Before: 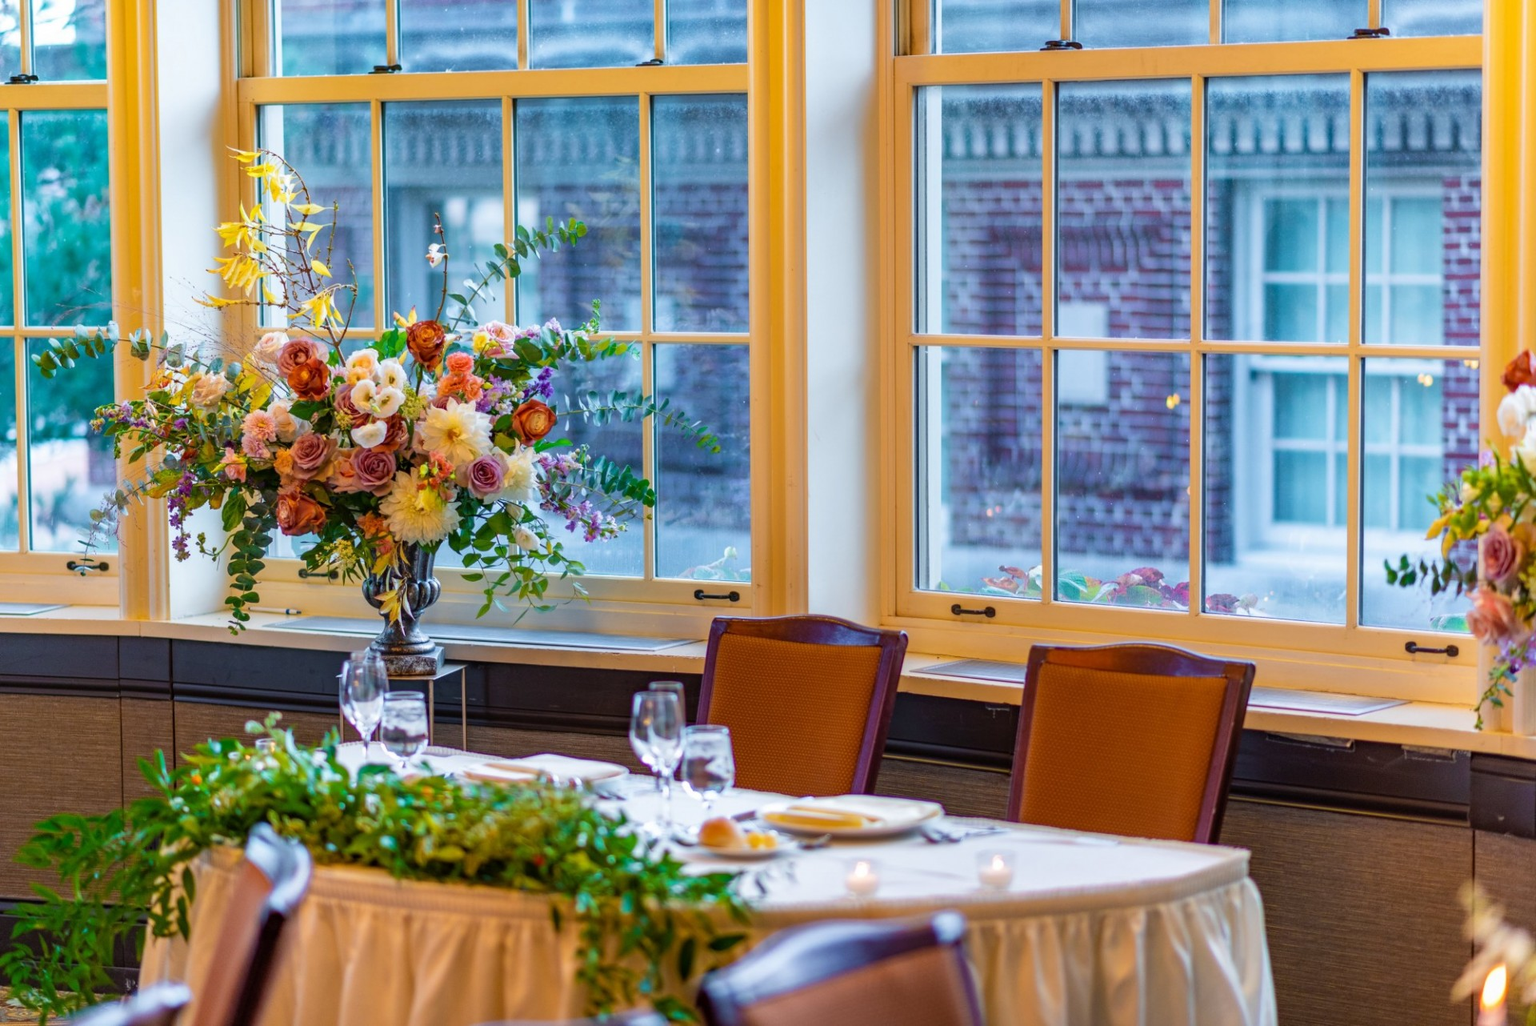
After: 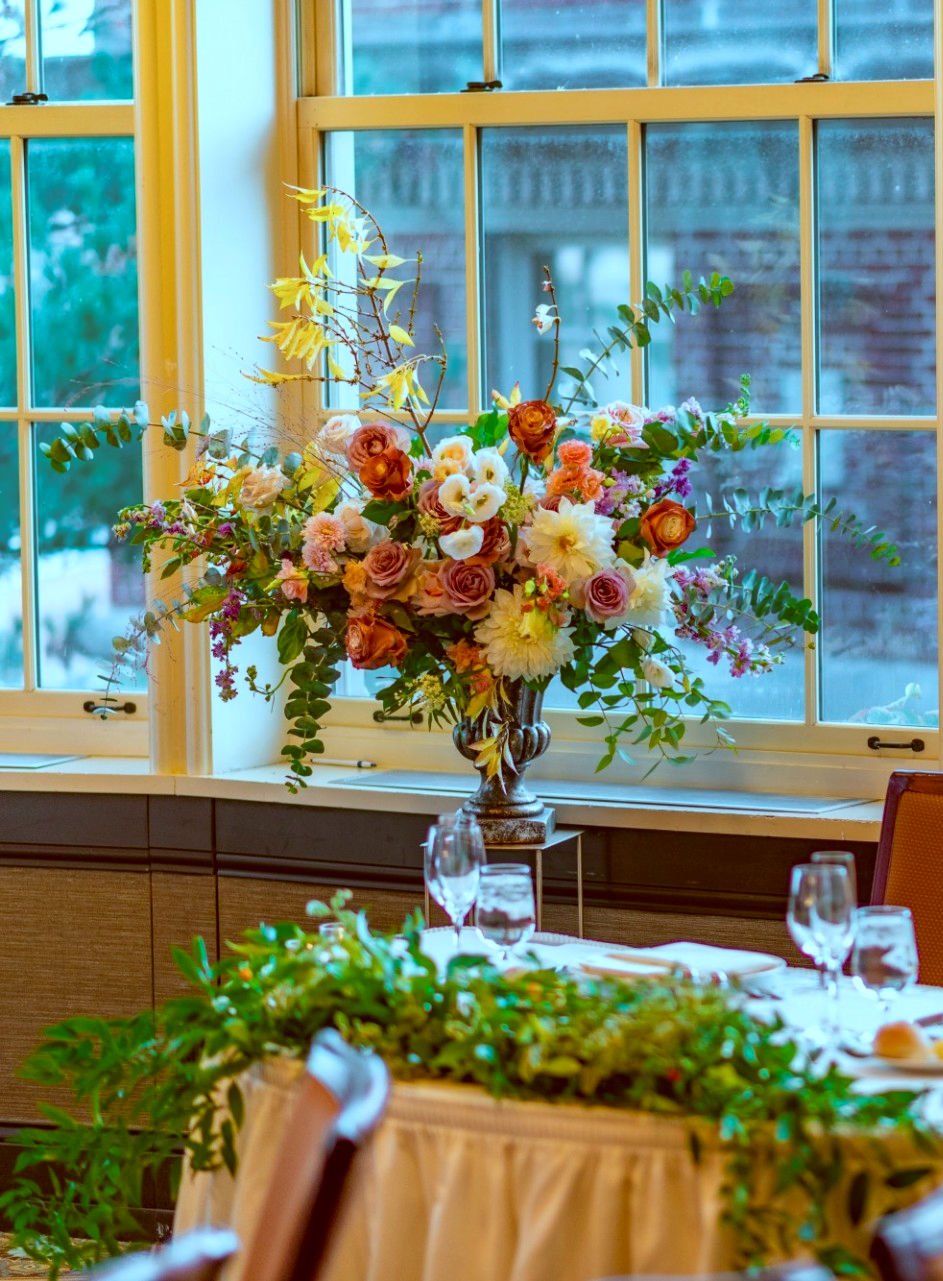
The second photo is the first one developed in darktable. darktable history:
crop and rotate: left 0%, top 0%, right 50.845%
color correction: highlights a* -14.62, highlights b* -16.22, shadows a* 10.12, shadows b* 29.4
